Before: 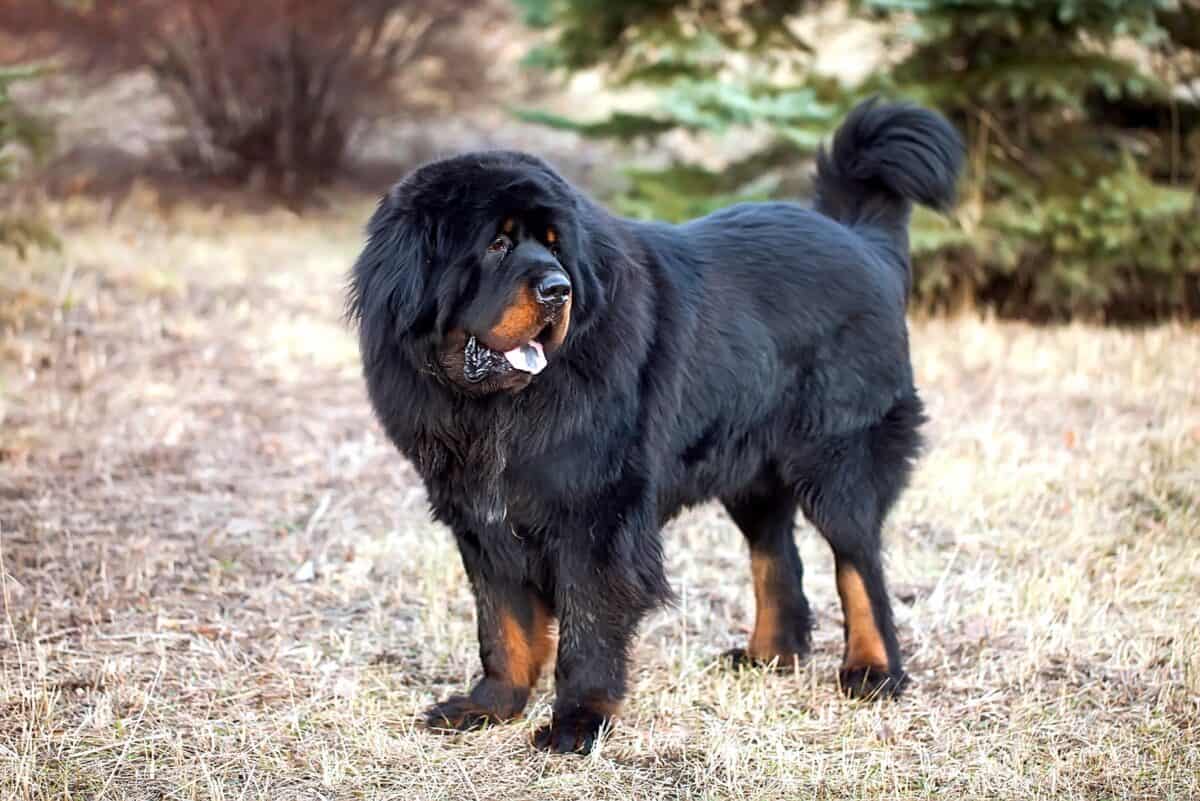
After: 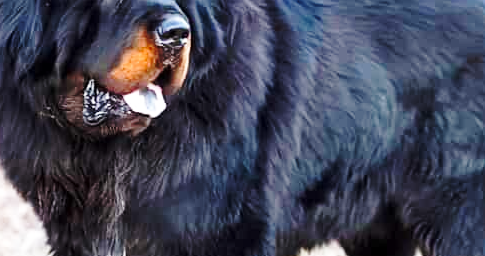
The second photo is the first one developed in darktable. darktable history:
base curve: curves: ch0 [(0, 0) (0.036, 0.037) (0.121, 0.228) (0.46, 0.76) (0.859, 0.983) (1, 1)], preserve colors none
shadows and highlights: radius 125.46, shadows 21.19, highlights -21.19, low approximation 0.01
crop: left 31.751%, top 32.172%, right 27.8%, bottom 35.83%
